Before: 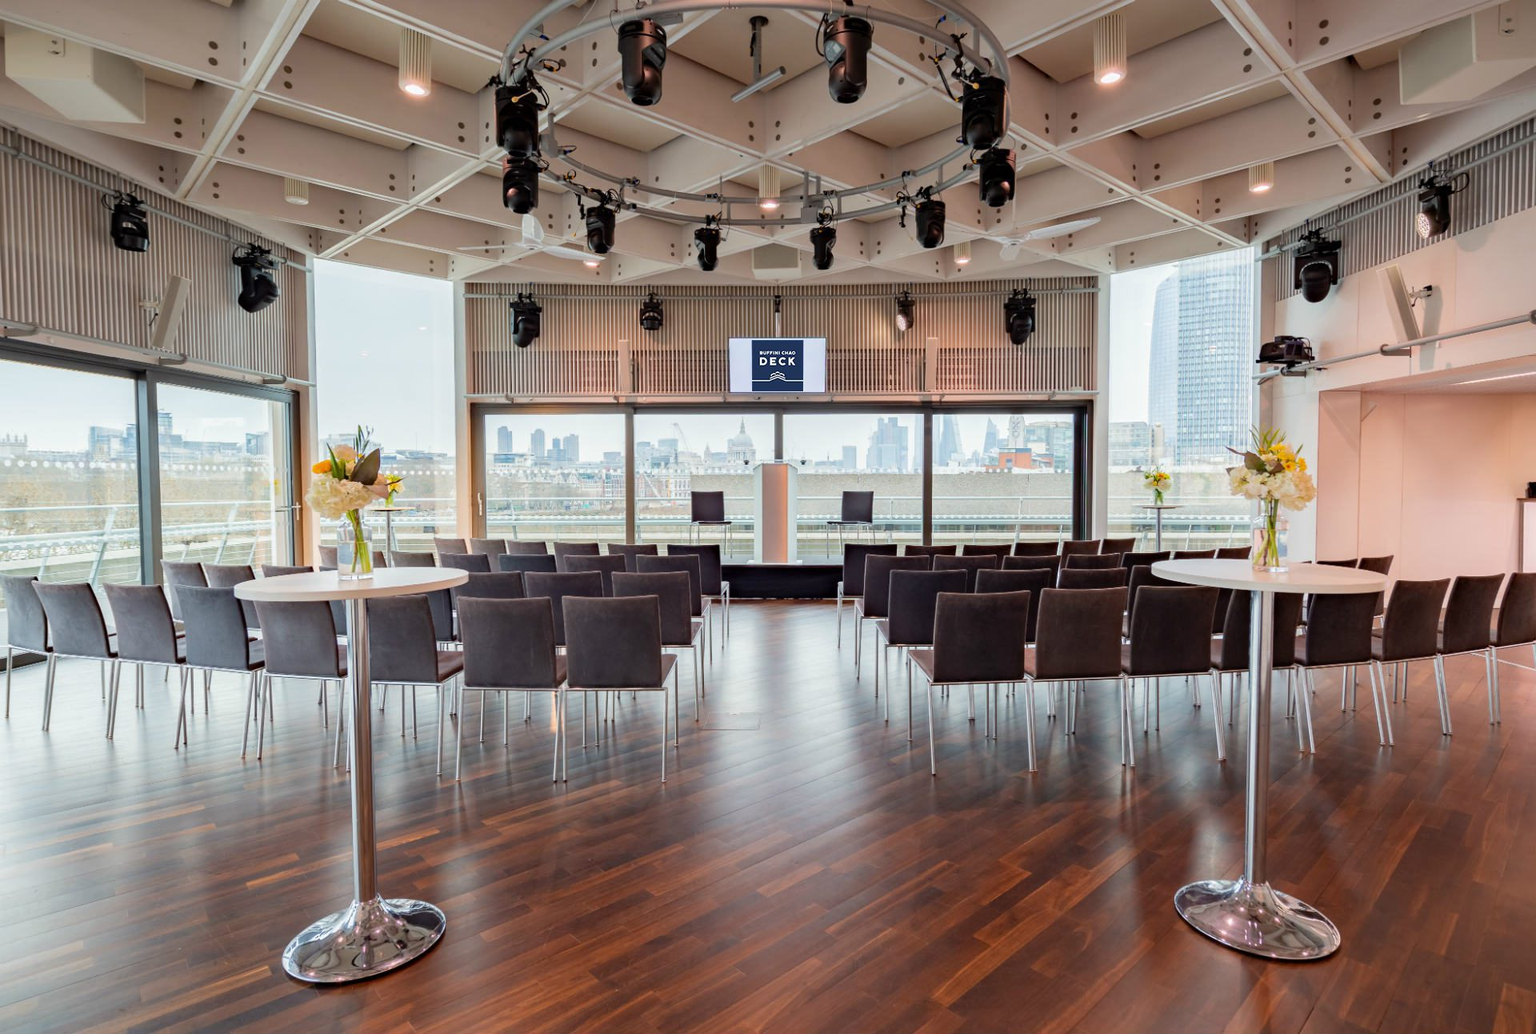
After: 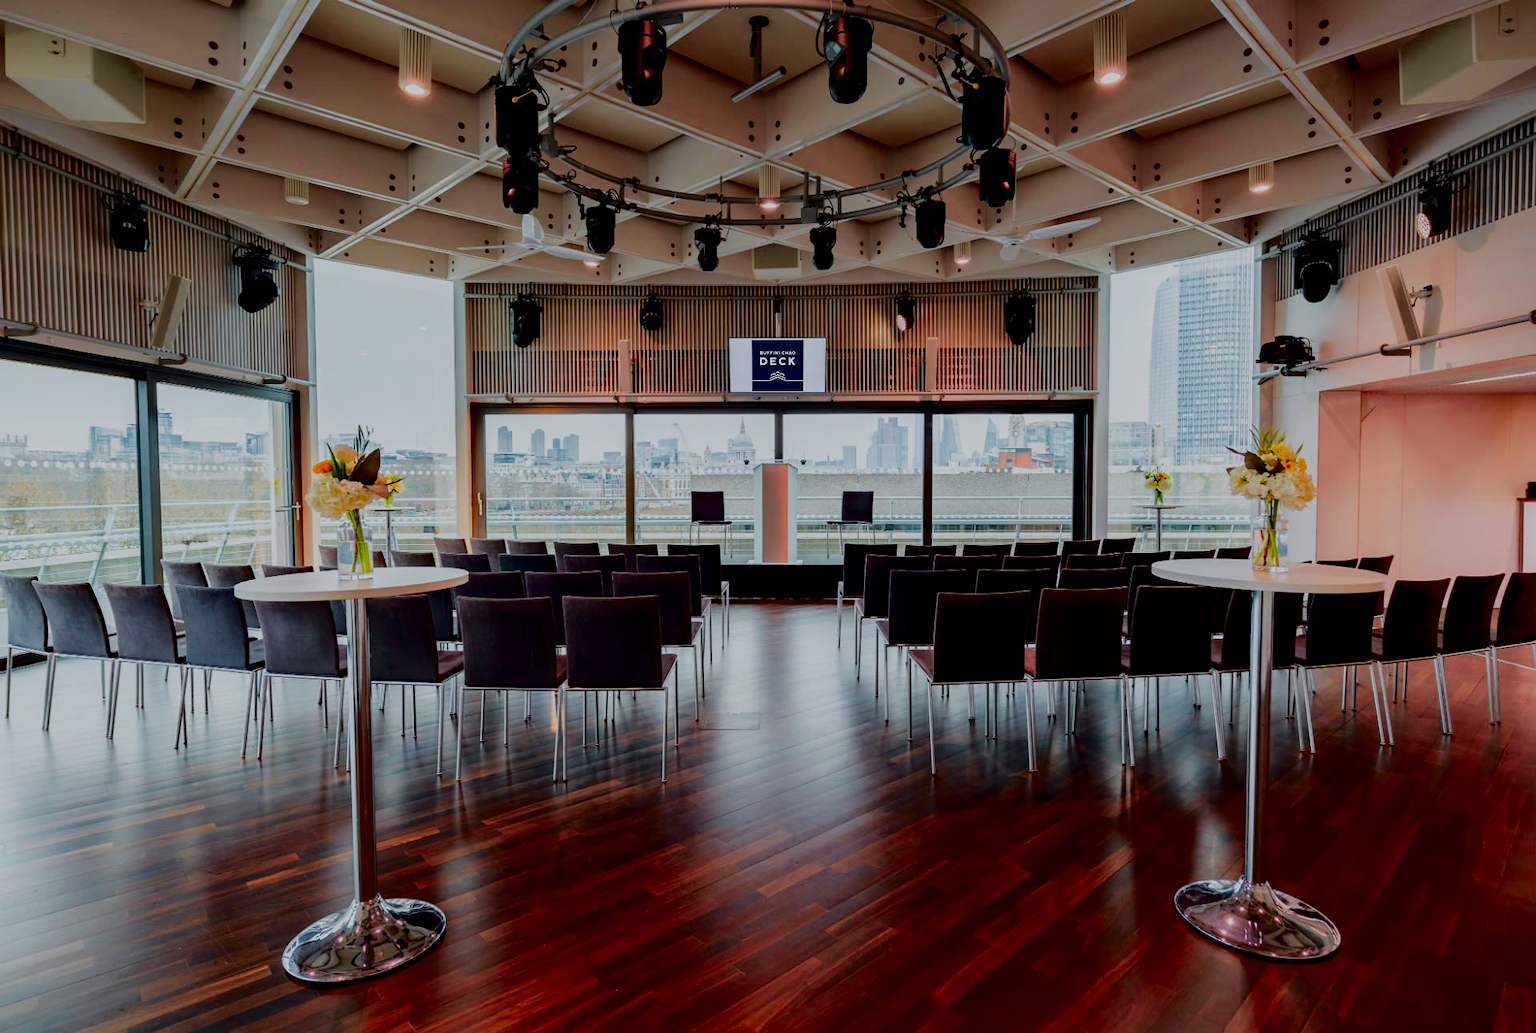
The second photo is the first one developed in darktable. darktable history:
filmic rgb: black relative exposure -4.4 EV, white relative exposure 5 EV, threshold 3 EV, hardness 2.23, latitude 40.06%, contrast 1.15, highlights saturation mix 10%, shadows ↔ highlights balance 1.04%, preserve chrominance RGB euclidean norm (legacy), color science v4 (2020), enable highlight reconstruction true
tone curve: curves: ch0 [(0.003, 0) (0.066, 0.017) (0.163, 0.09) (0.264, 0.238) (0.395, 0.421) (0.517, 0.56) (0.688, 0.743) (0.791, 0.814) (1, 1)]; ch1 [(0, 0) (0.164, 0.115) (0.337, 0.332) (0.39, 0.398) (0.464, 0.461) (0.501, 0.5) (0.507, 0.503) (0.534, 0.537) (0.577, 0.59) (0.652, 0.681) (0.733, 0.749) (0.811, 0.796) (1, 1)]; ch2 [(0, 0) (0.337, 0.382) (0.464, 0.476) (0.501, 0.502) (0.527, 0.54) (0.551, 0.565) (0.6, 0.59) (0.687, 0.675) (1, 1)], color space Lab, independent channels, preserve colors none
contrast brightness saturation: contrast 0.13, brightness -0.24, saturation 0.14
white balance: red 0.976, blue 1.04
